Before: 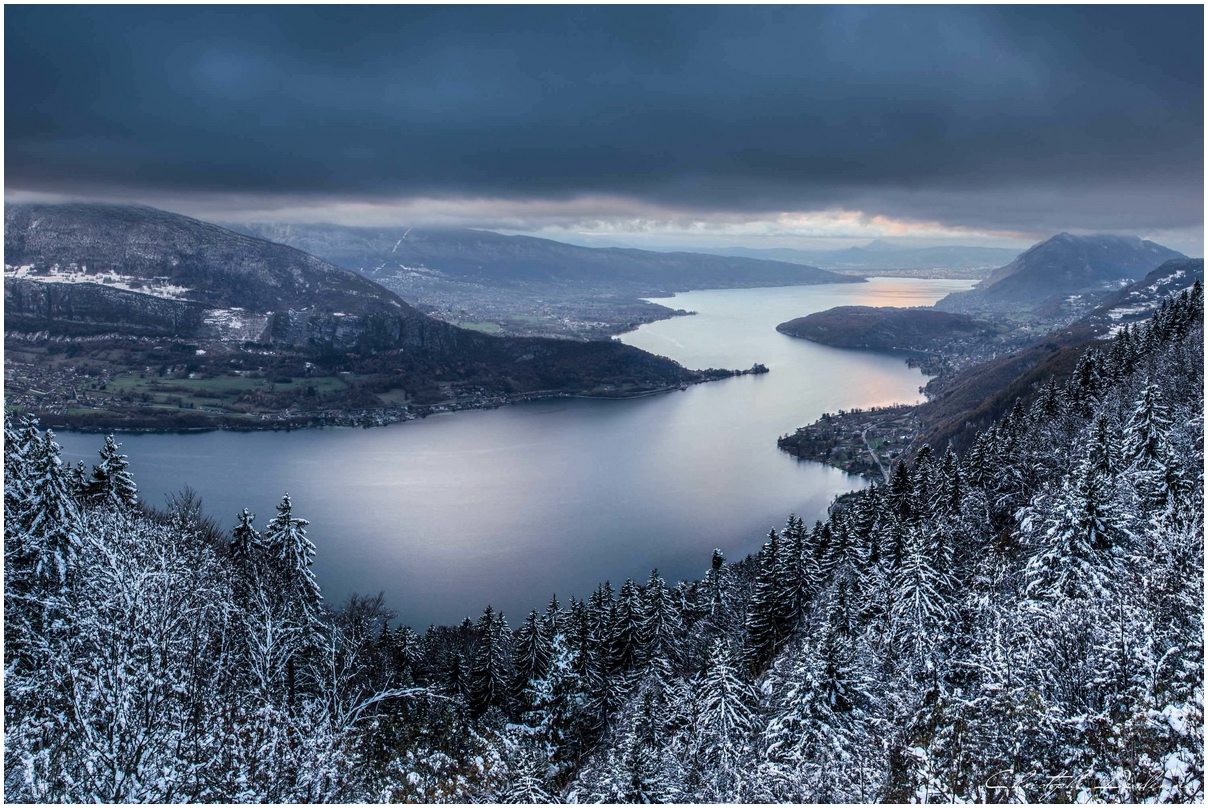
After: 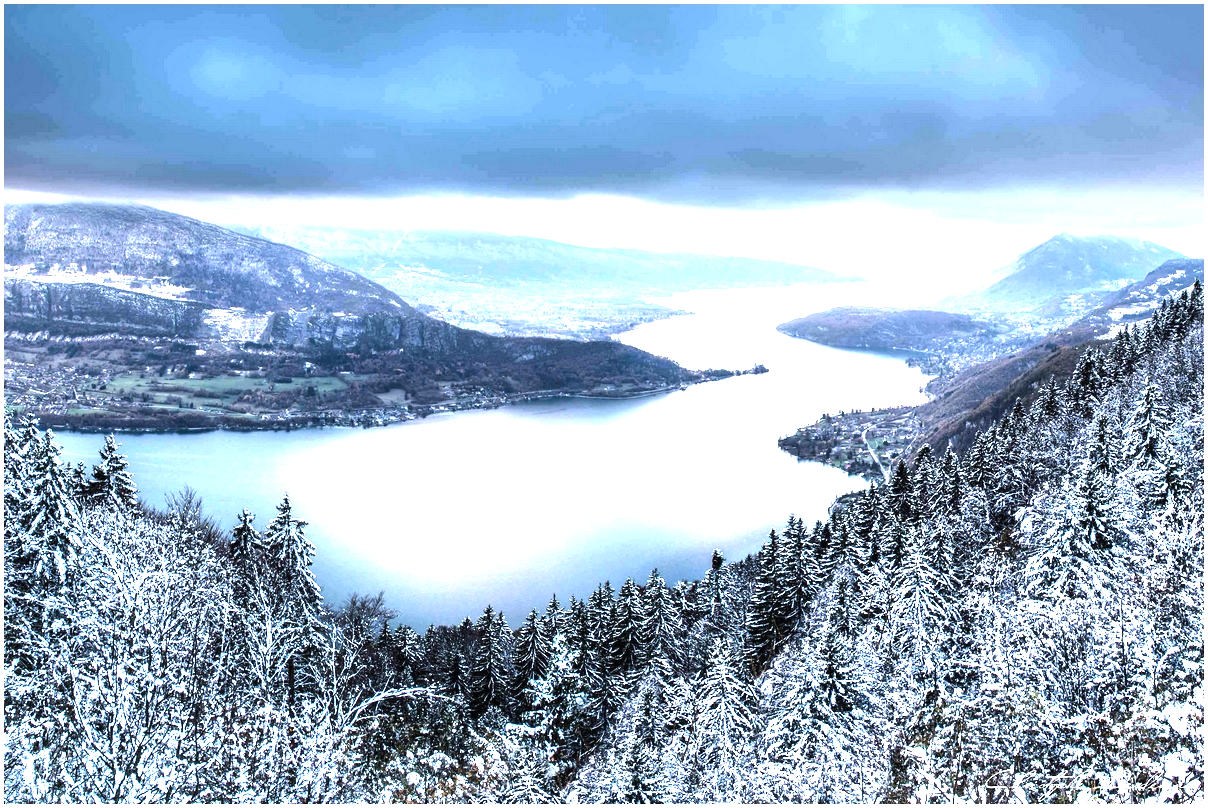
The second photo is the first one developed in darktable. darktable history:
tone equalizer: -8 EV -0.75 EV, -7 EV -0.7 EV, -6 EV -0.6 EV, -5 EV -0.4 EV, -3 EV 0.4 EV, -2 EV 0.6 EV, -1 EV 0.7 EV, +0 EV 0.75 EV, edges refinement/feathering 500, mask exposure compensation -1.57 EV, preserve details no
exposure: black level correction 0, exposure 1.75 EV, compensate exposure bias true, compensate highlight preservation false
